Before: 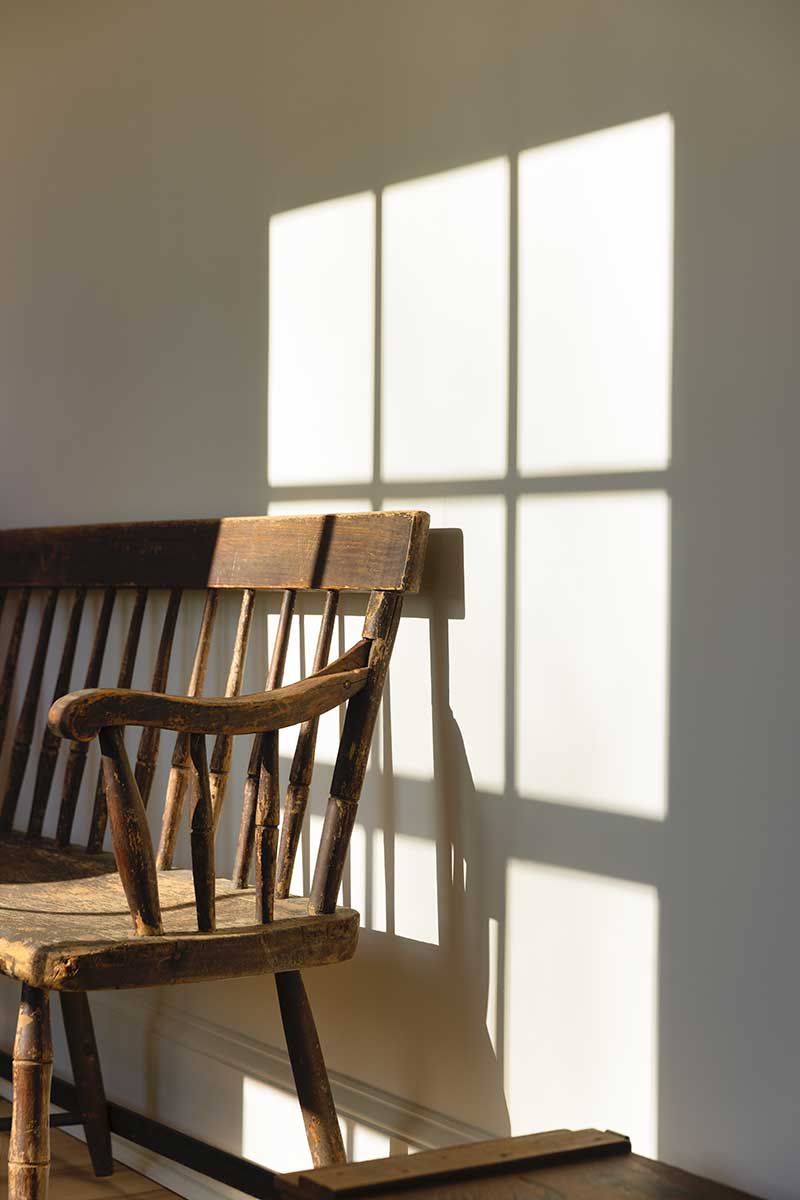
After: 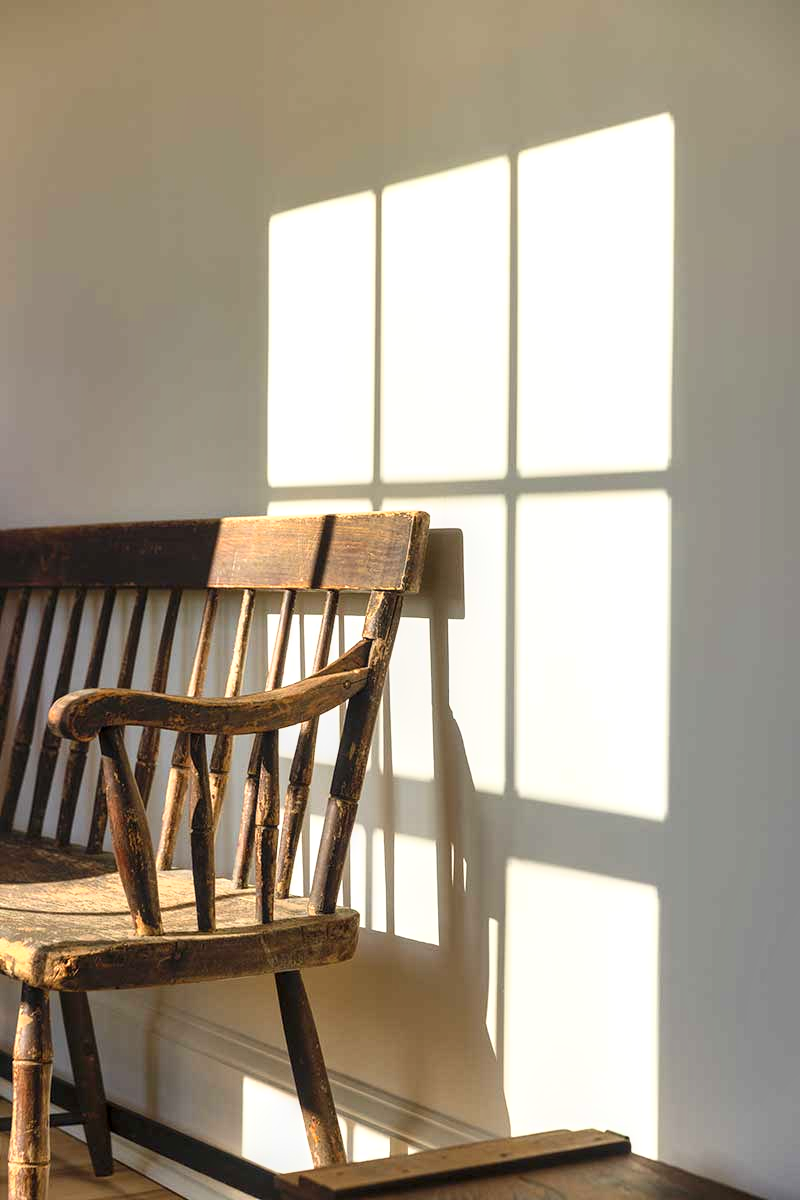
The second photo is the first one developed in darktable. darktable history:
local contrast: on, module defaults
base curve: curves: ch0 [(0, 0) (0.557, 0.834) (1, 1)]
